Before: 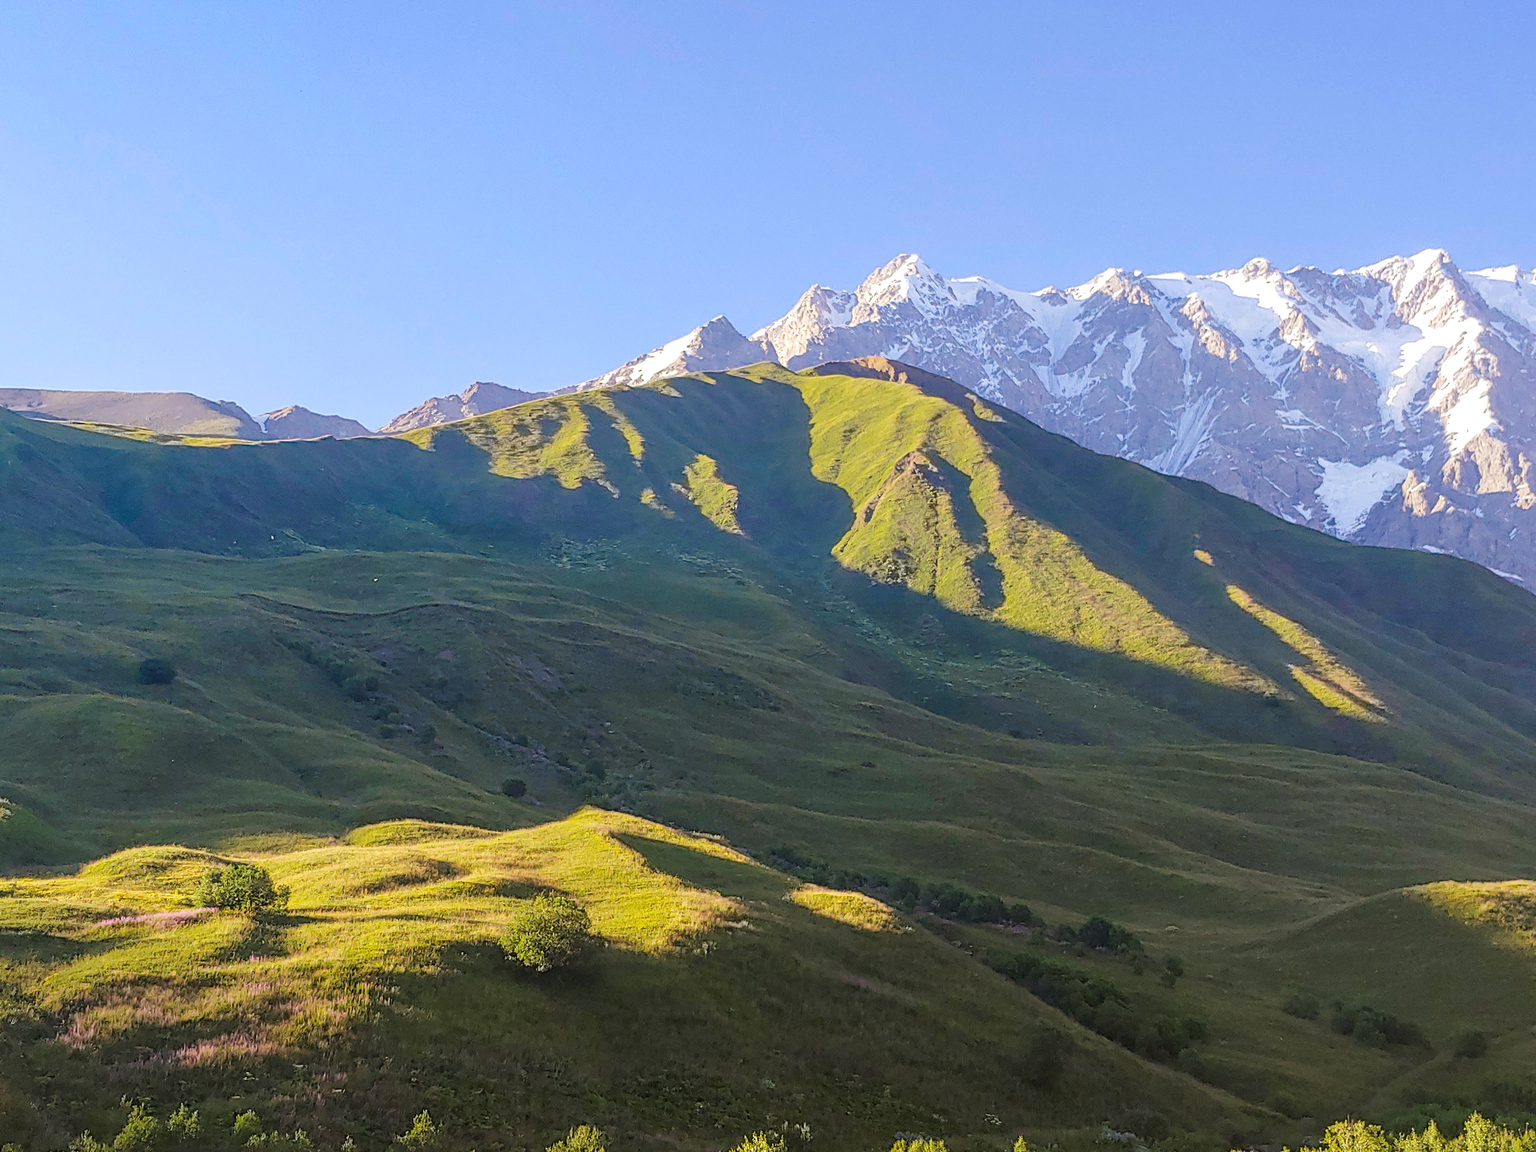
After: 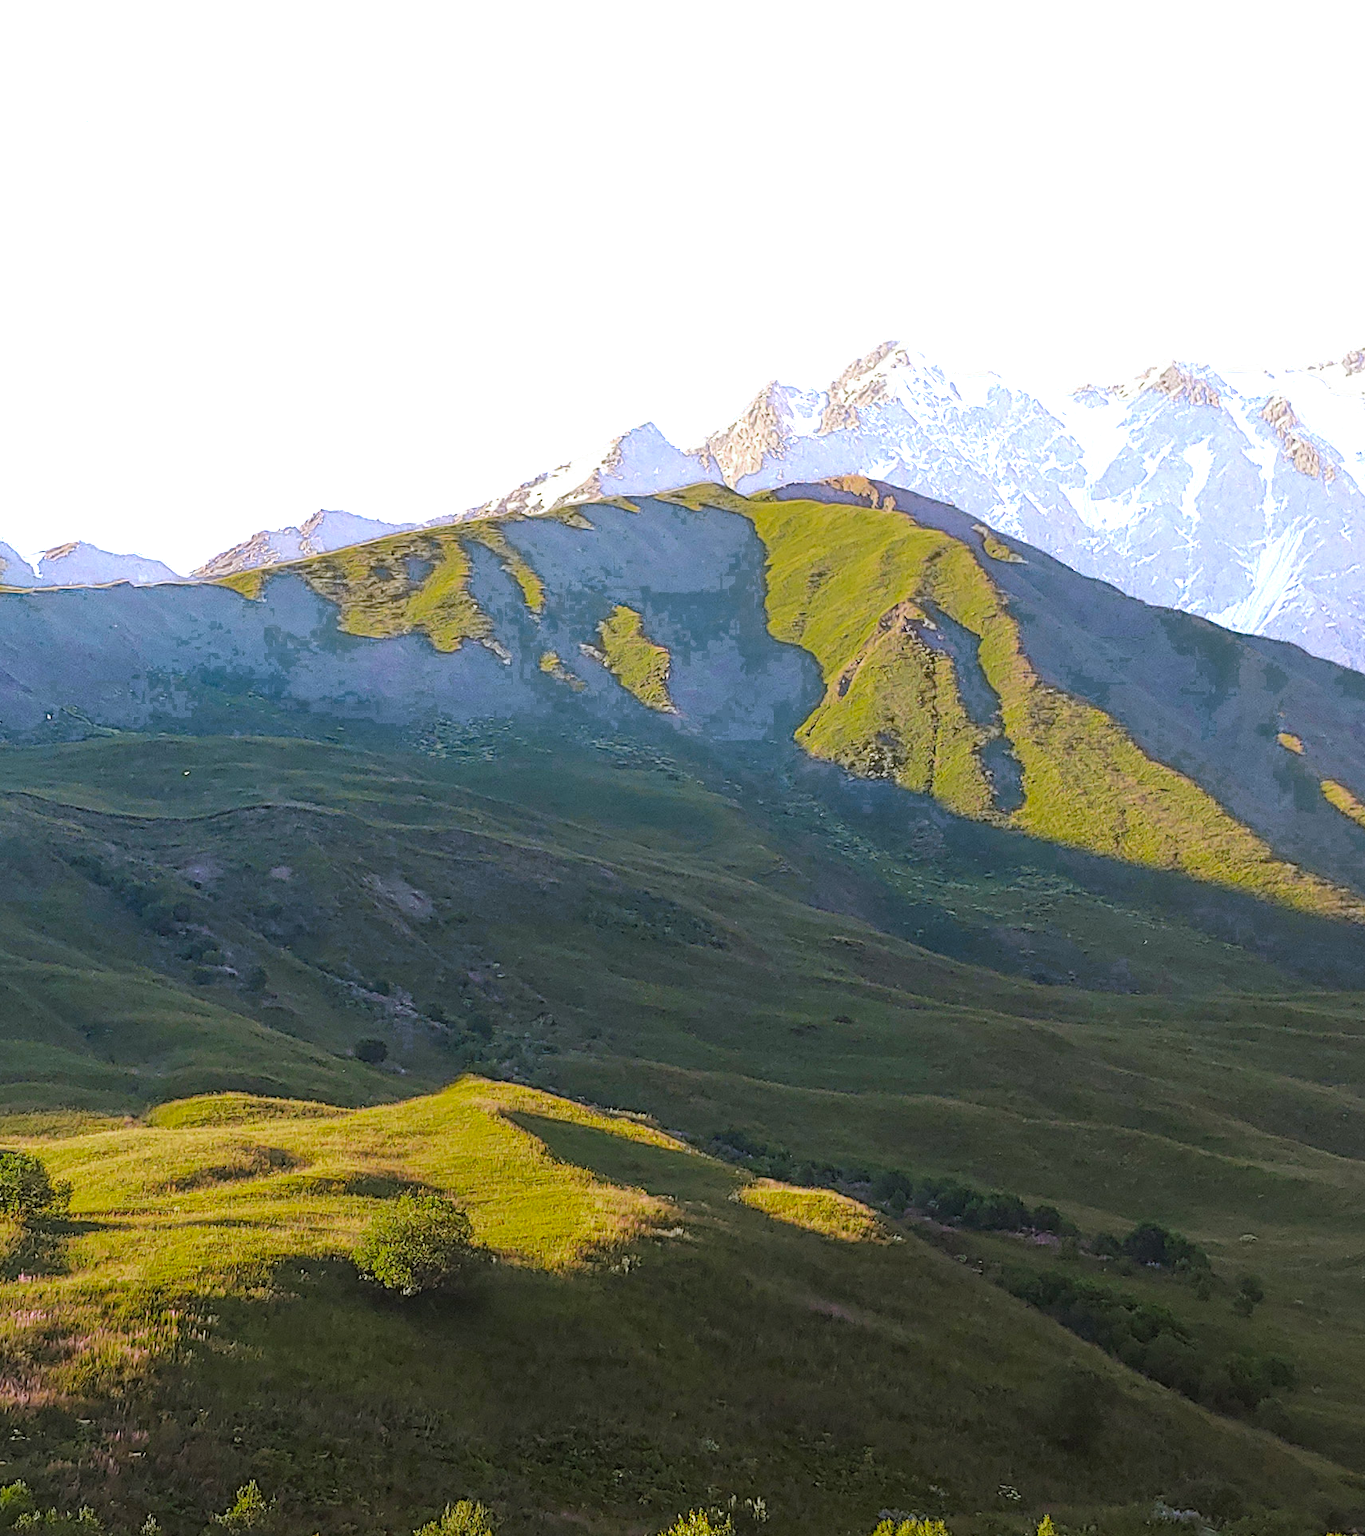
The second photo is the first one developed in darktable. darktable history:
color zones: curves: ch0 [(0.203, 0.433) (0.607, 0.517) (0.697, 0.696) (0.705, 0.897)]
crop: left 15.388%, right 17.921%
